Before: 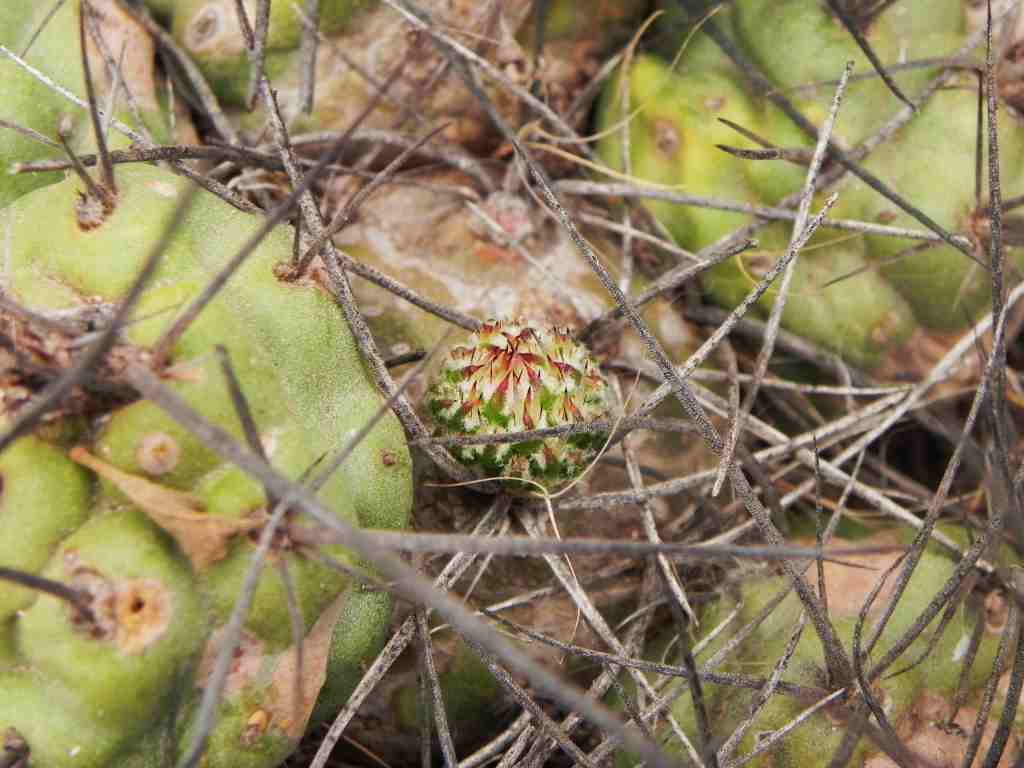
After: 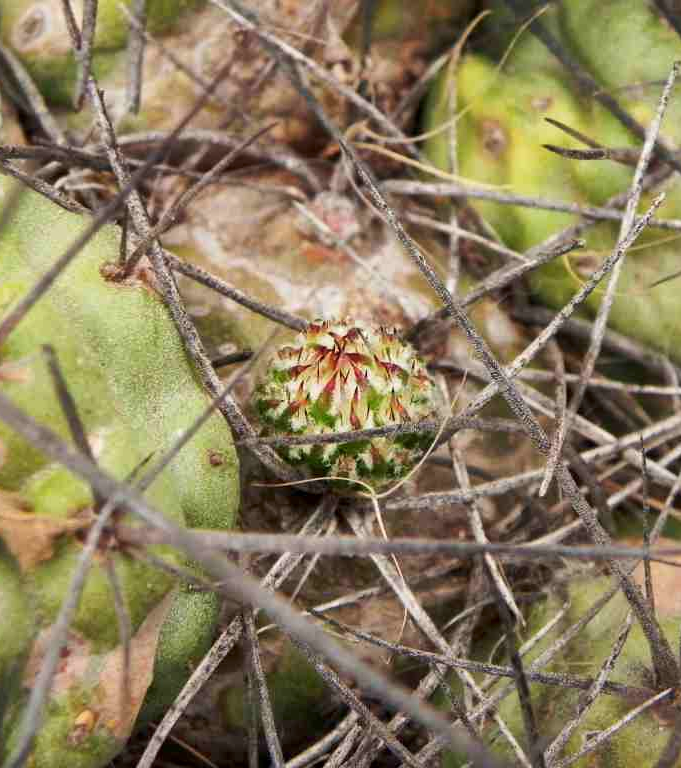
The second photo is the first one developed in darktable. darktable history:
crop: left 16.899%, right 16.556%
local contrast: mode bilateral grid, contrast 20, coarseness 50, detail 140%, midtone range 0.2
